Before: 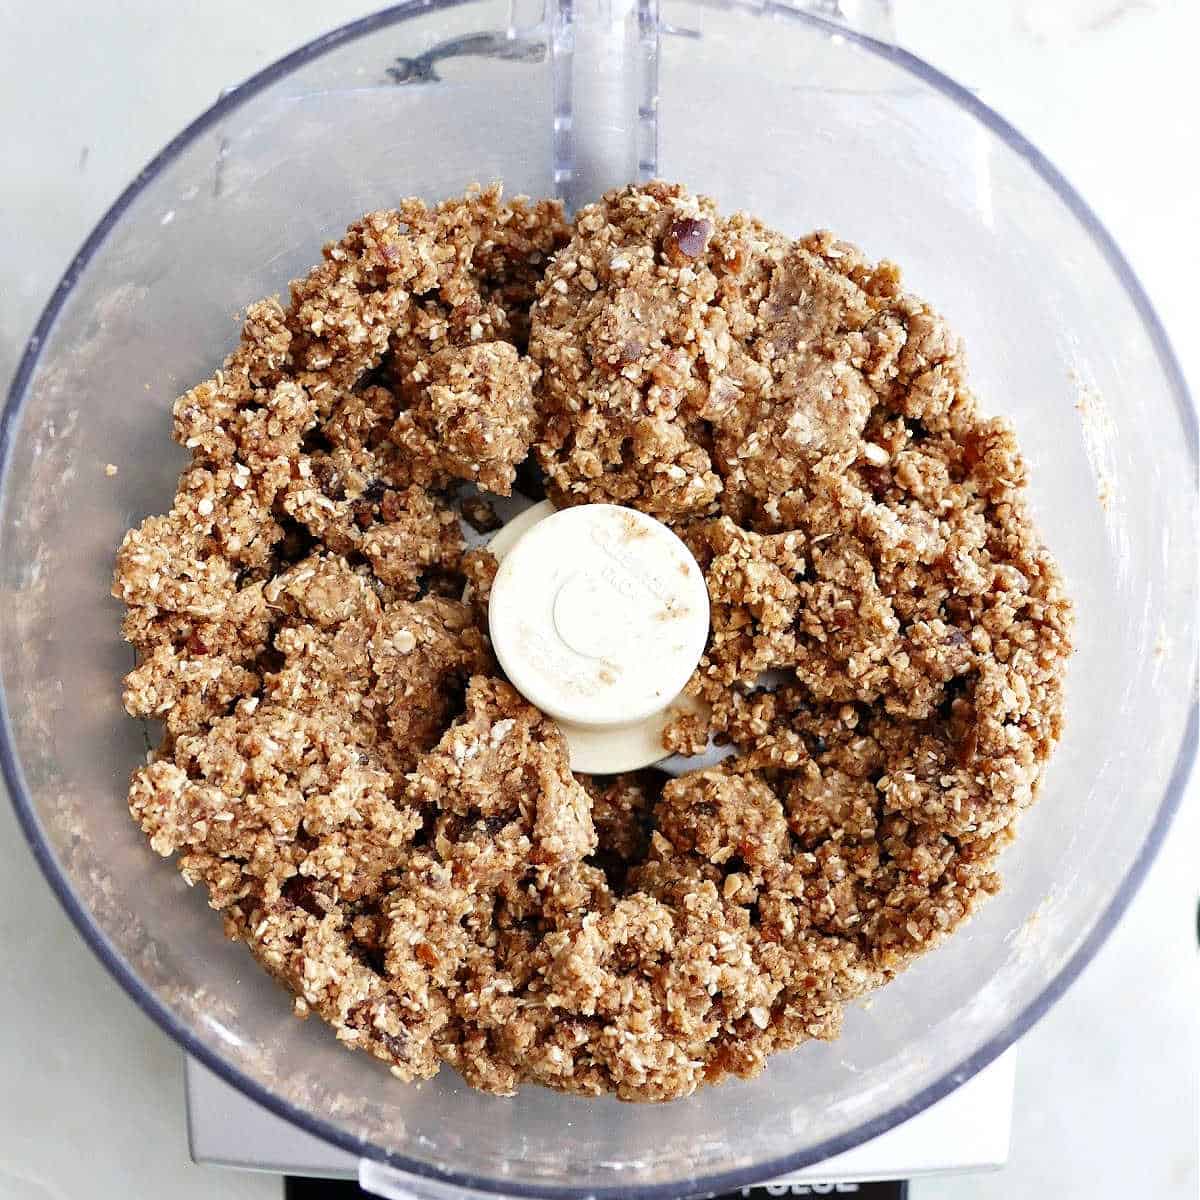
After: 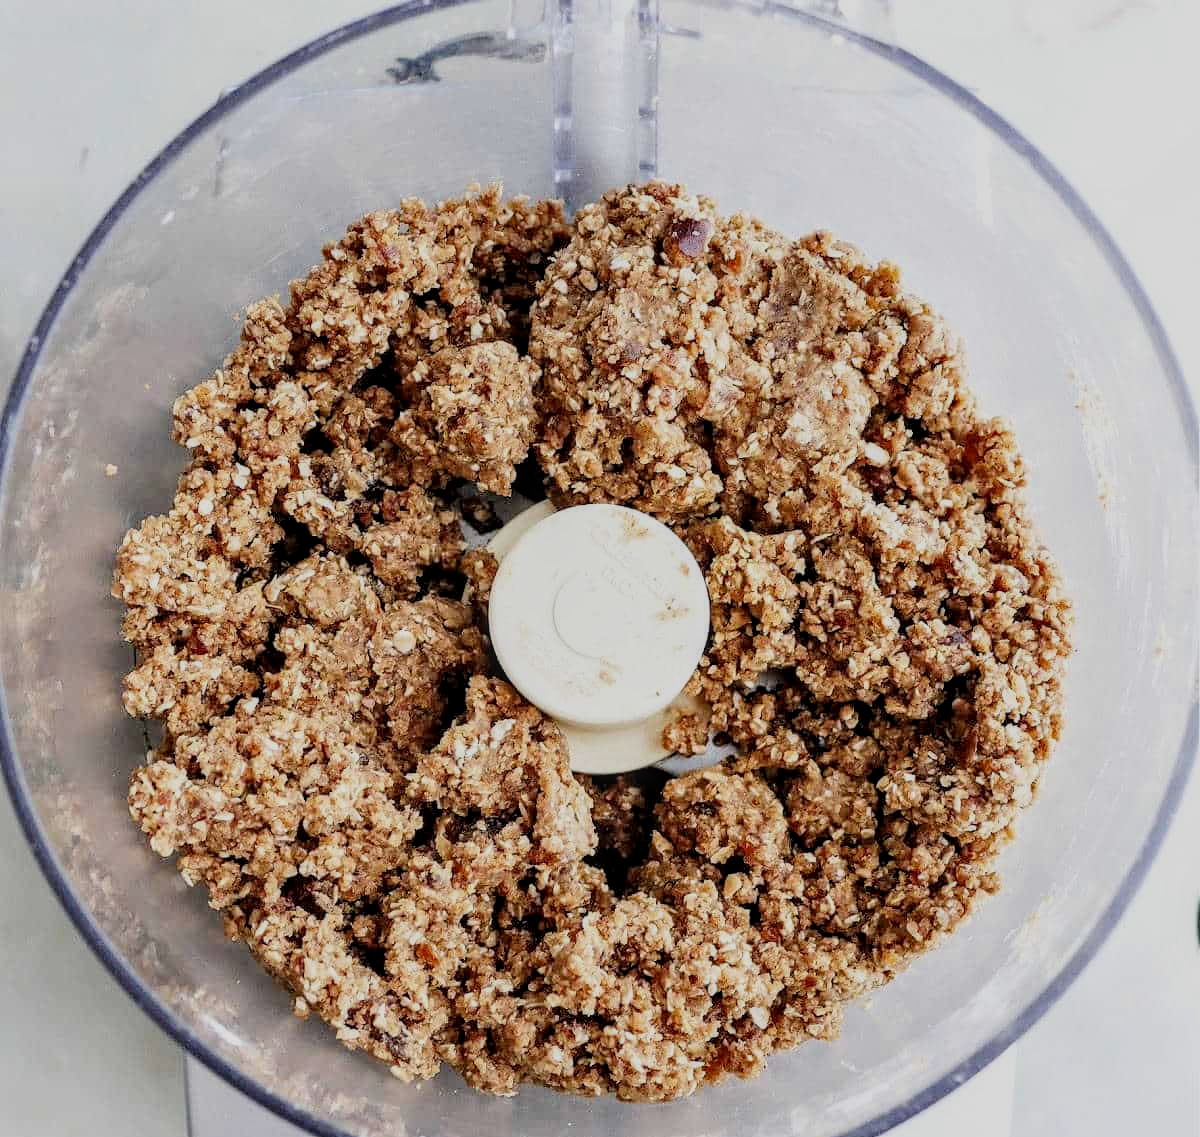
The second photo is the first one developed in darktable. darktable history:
crop and rotate: top 0%, bottom 5.167%
local contrast: on, module defaults
filmic rgb: black relative exposure -7.65 EV, white relative exposure 4.56 EV, threshold 5.95 EV, hardness 3.61, contrast 1.057, enable highlight reconstruction true
